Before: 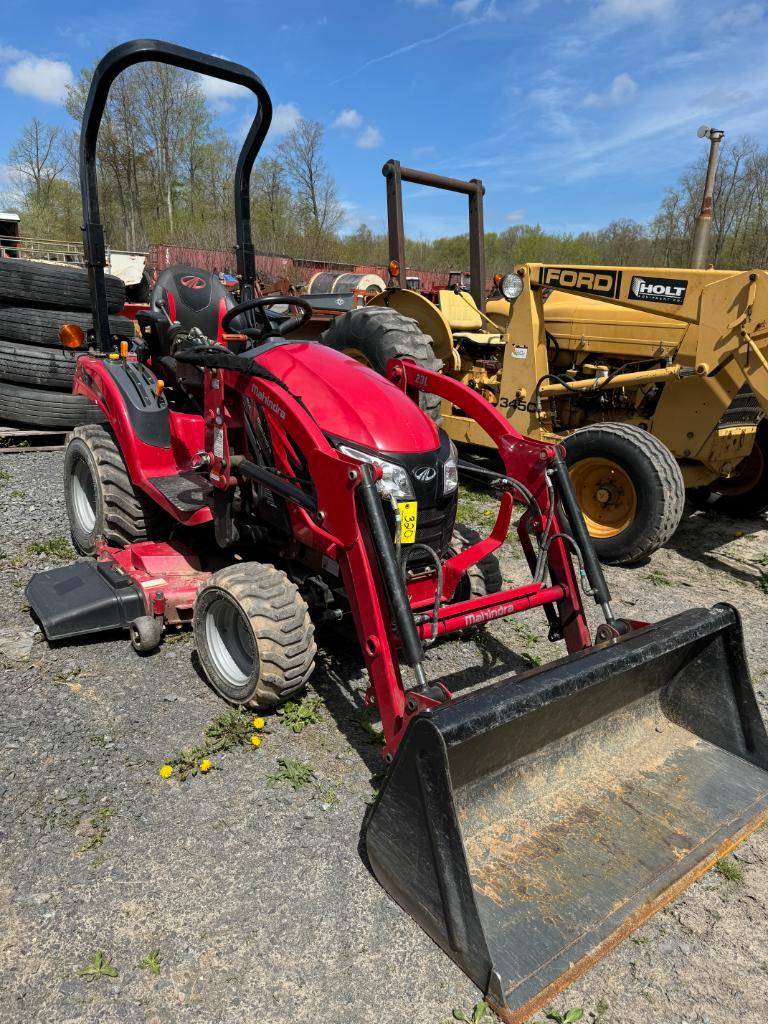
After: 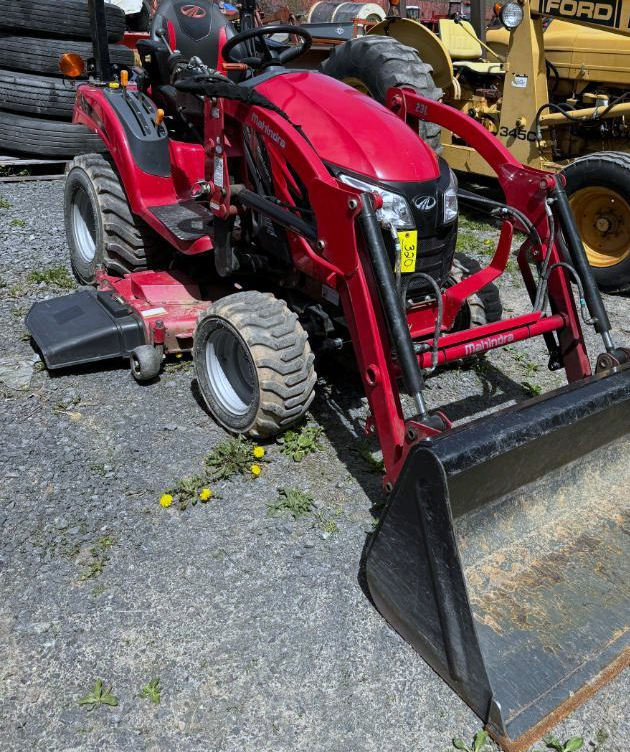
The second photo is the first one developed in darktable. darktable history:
white balance: red 0.931, blue 1.11
crop: top 26.531%, right 17.959%
